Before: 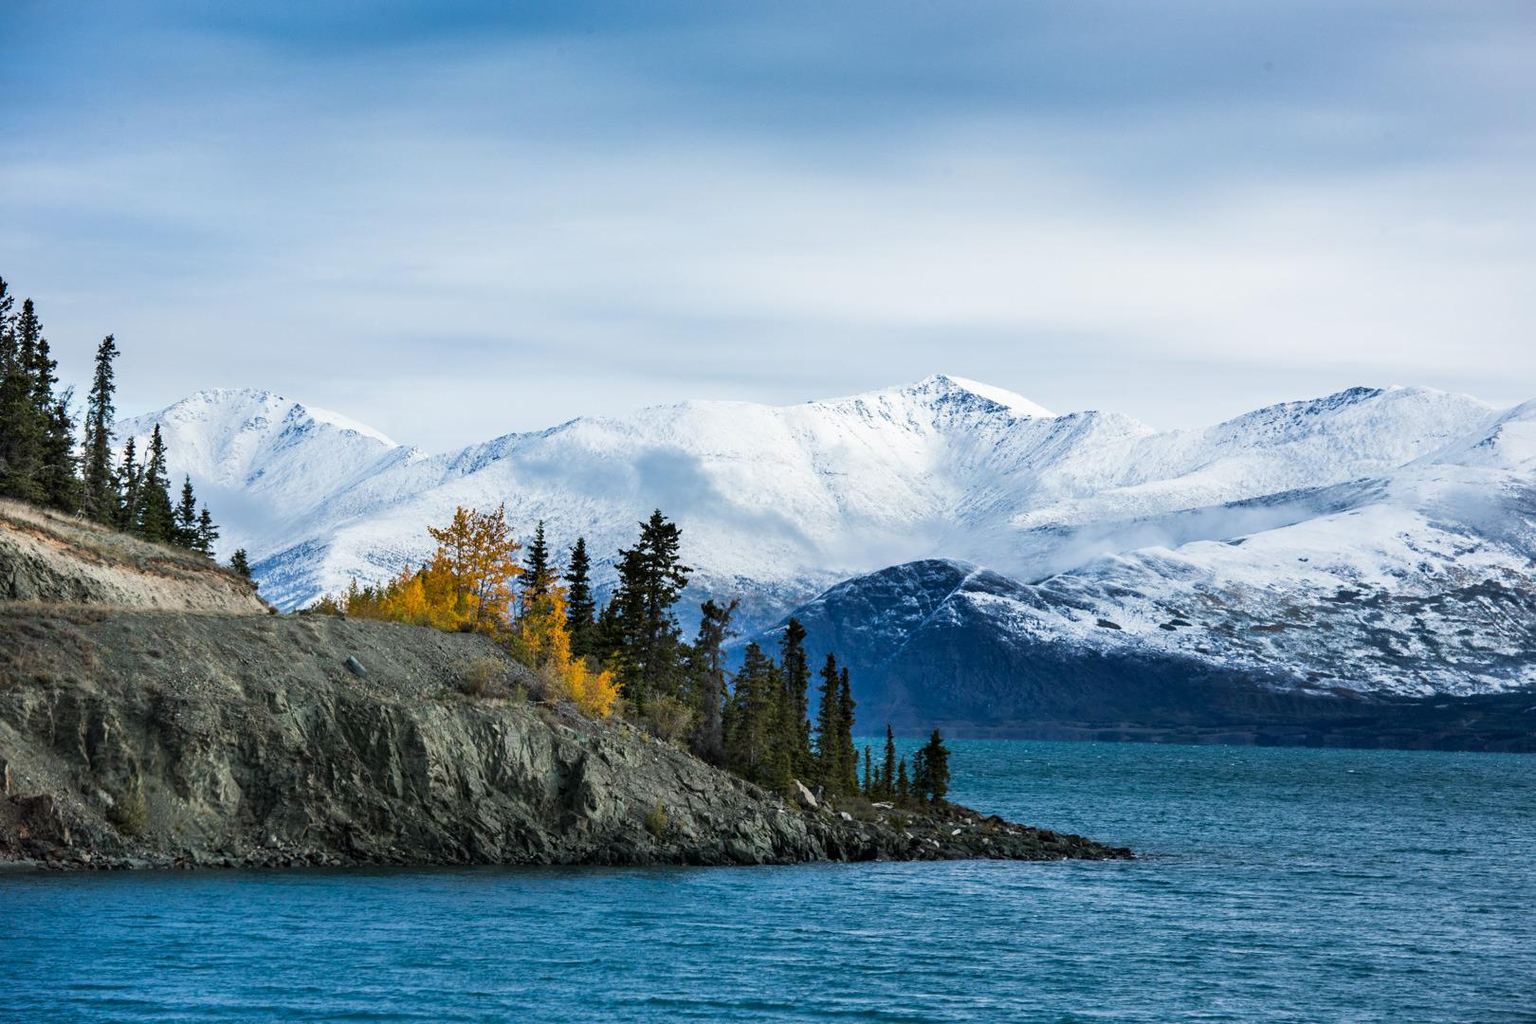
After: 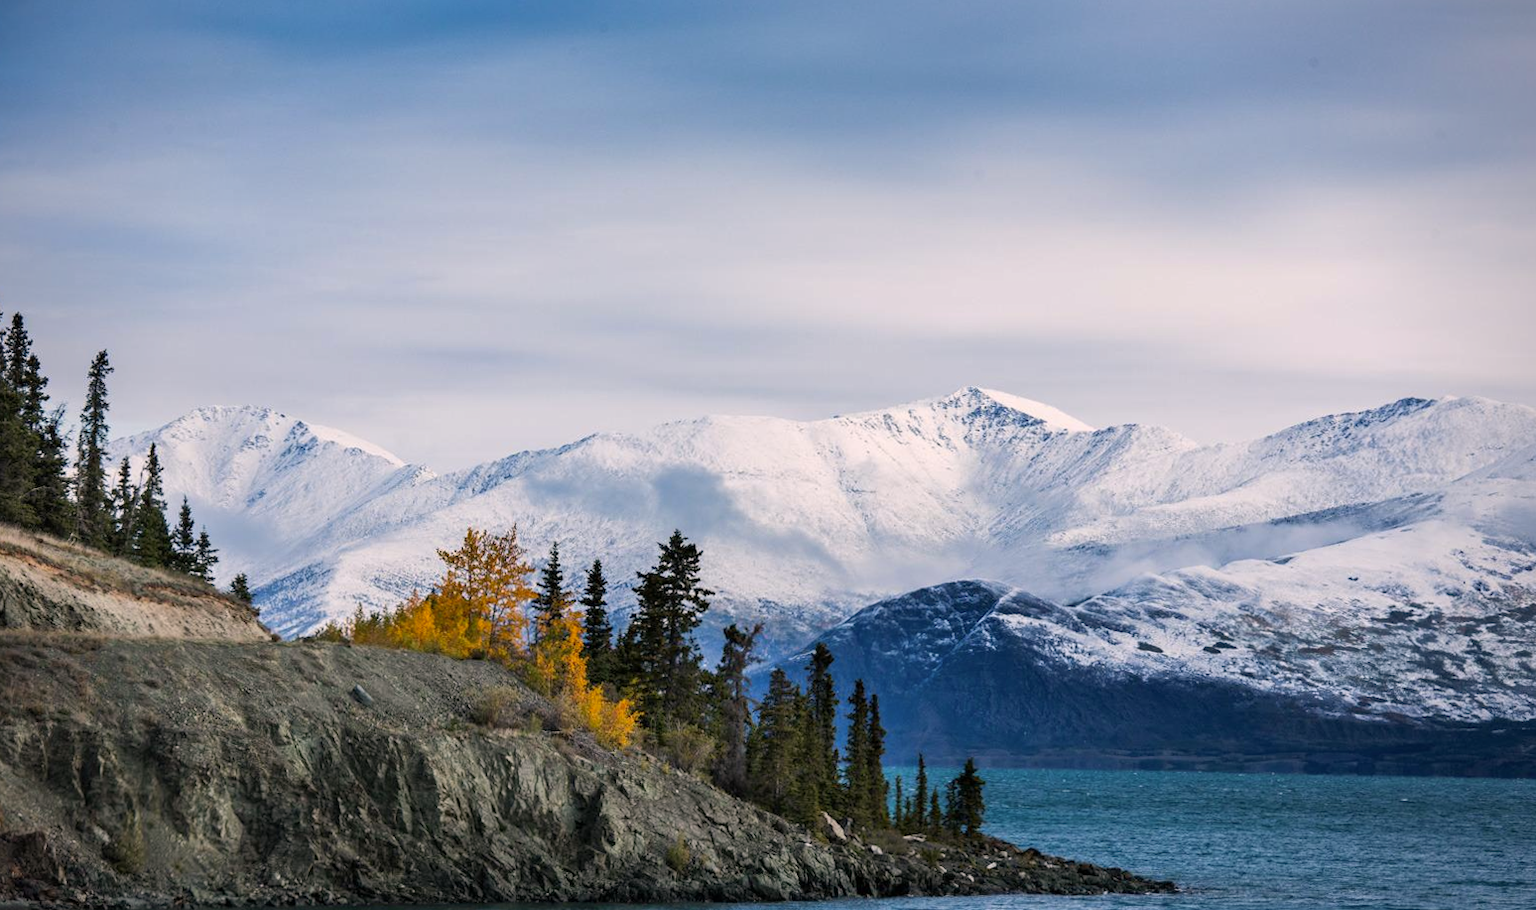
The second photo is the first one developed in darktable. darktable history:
color correction: highlights a* 7.04, highlights b* 3.94
crop and rotate: angle 0.309°, left 0.323%, right 3.329%, bottom 14.269%
shadows and highlights: shadows 25.73, white point adjustment -3.13, highlights -29.87
vignetting: brightness -0.376, saturation 0.004, width/height ratio 1.097
